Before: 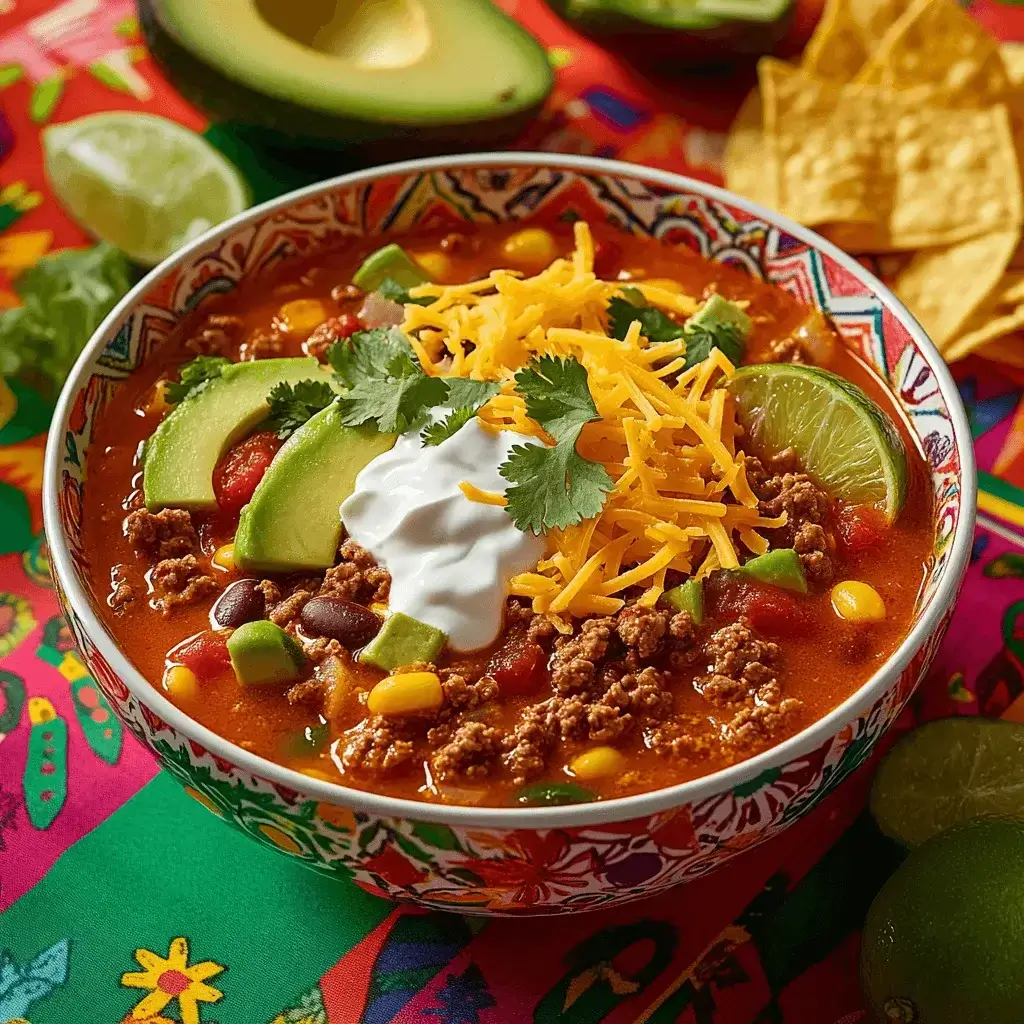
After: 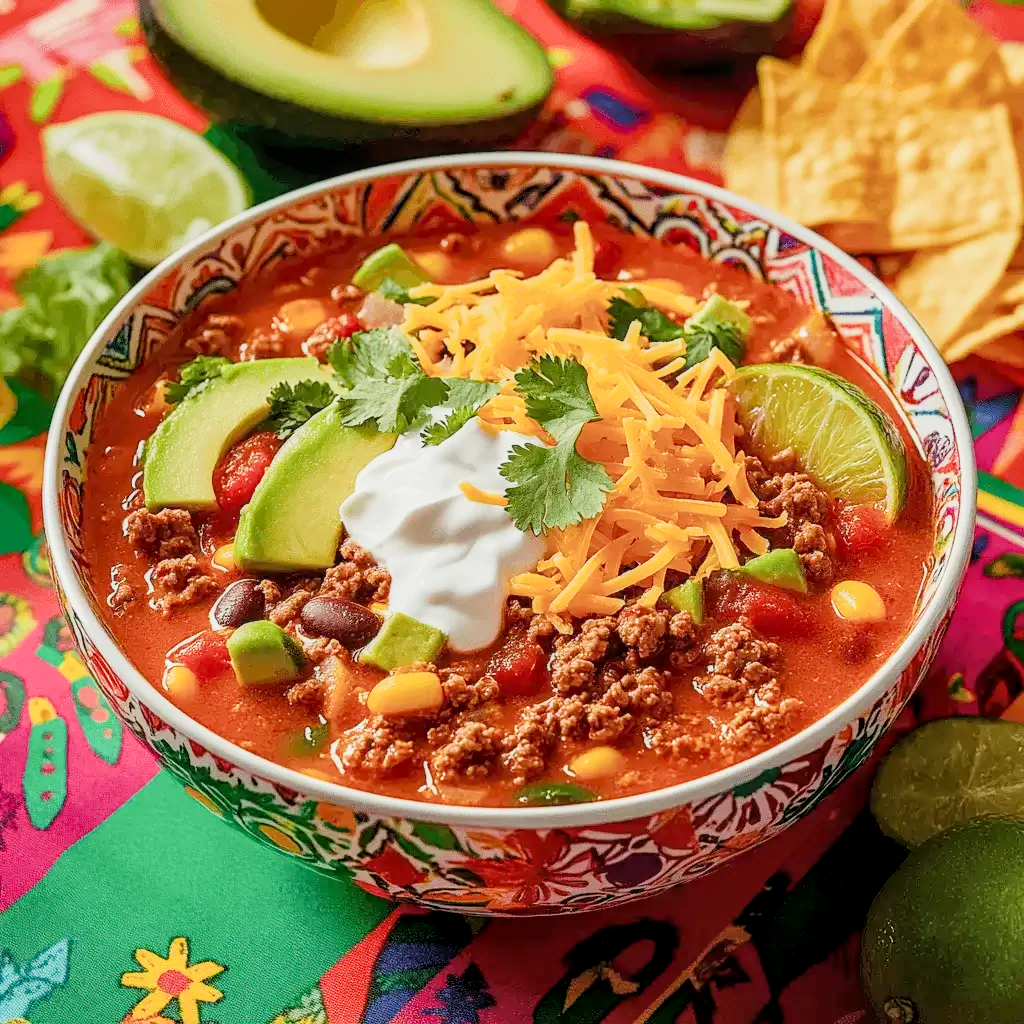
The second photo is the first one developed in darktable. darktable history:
filmic rgb: black relative exposure -6.98 EV, white relative exposure 5.63 EV, hardness 2.86
local contrast: on, module defaults
exposure: black level correction 0, exposure 1.2 EV, compensate highlight preservation false
